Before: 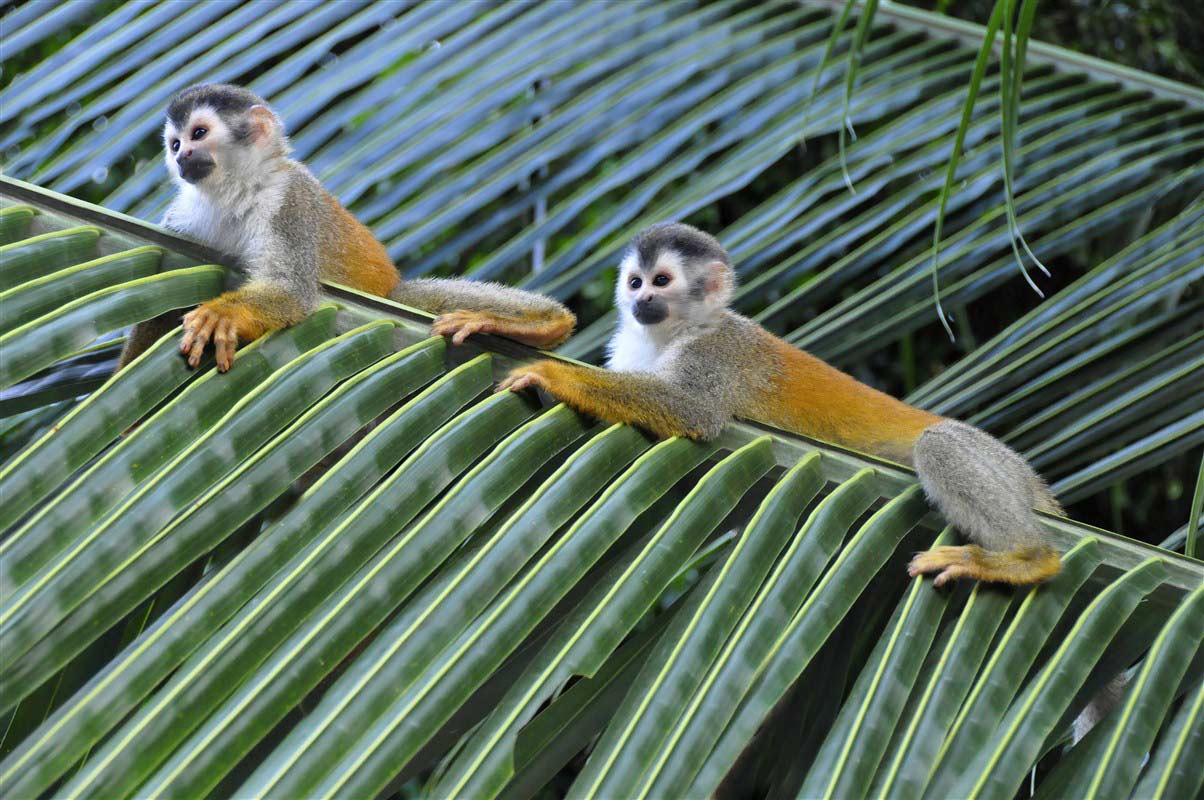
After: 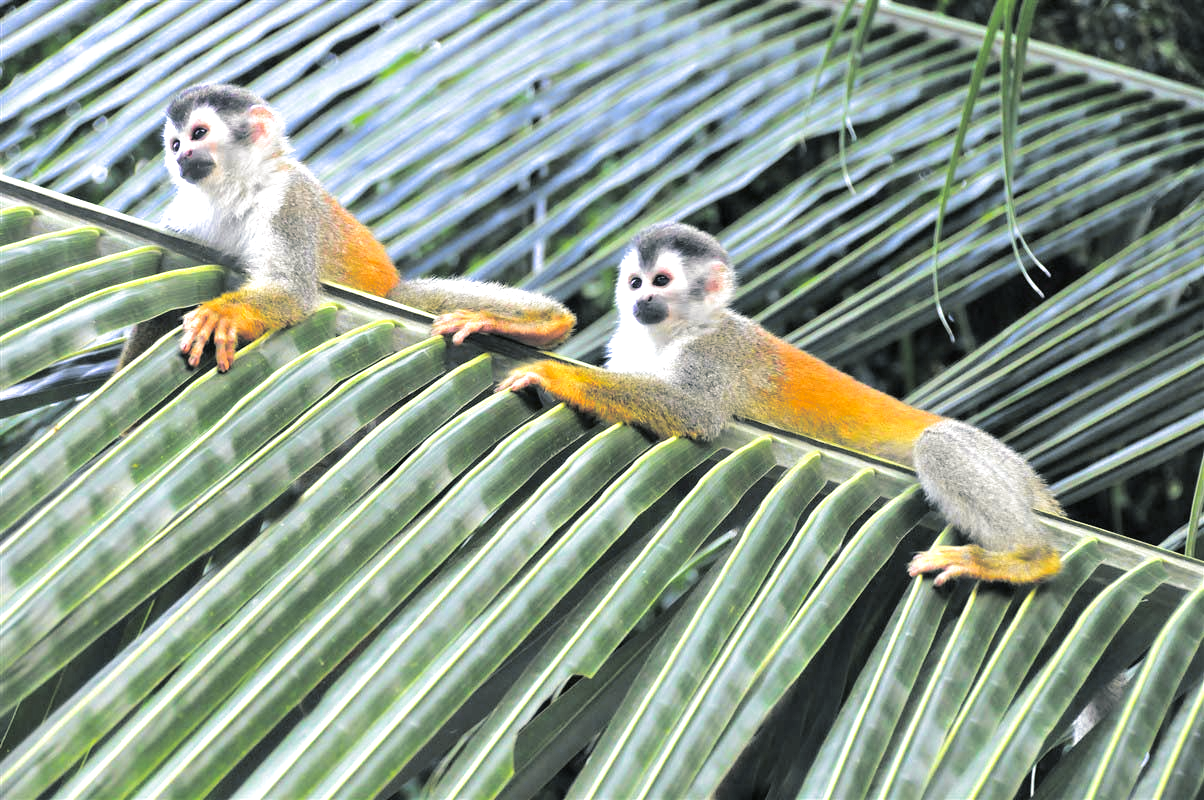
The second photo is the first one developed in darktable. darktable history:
split-toning: shadows › hue 201.6°, shadows › saturation 0.16, highlights › hue 50.4°, highlights › saturation 0.2, balance -49.9
exposure: black level correction 0, exposure 1.1 EV, compensate highlight preservation false
tone curve: curves: ch0 [(0, 0.013) (0.036, 0.035) (0.274, 0.288) (0.504, 0.536) (0.844, 0.84) (1, 0.97)]; ch1 [(0, 0) (0.389, 0.403) (0.462, 0.48) (0.499, 0.5) (0.524, 0.529) (0.567, 0.603) (0.626, 0.651) (0.749, 0.781) (1, 1)]; ch2 [(0, 0) (0.464, 0.478) (0.5, 0.501) (0.533, 0.539) (0.599, 0.6) (0.704, 0.732) (1, 1)], color space Lab, independent channels, preserve colors none
